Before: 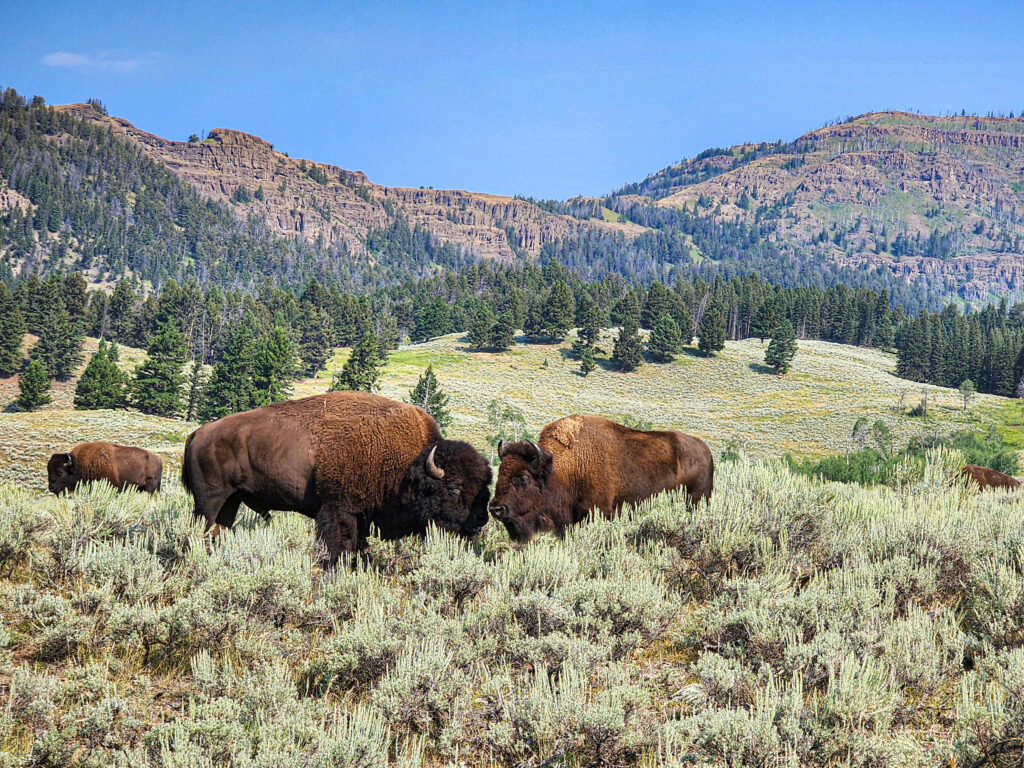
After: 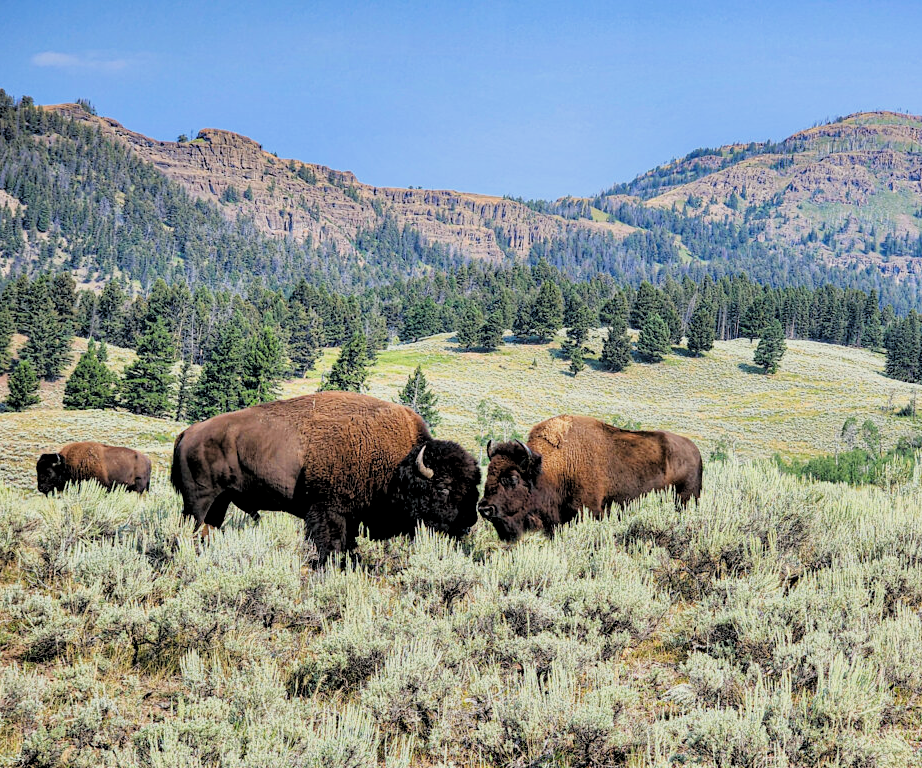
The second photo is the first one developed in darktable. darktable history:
rgb levels: levels [[0.013, 0.434, 0.89], [0, 0.5, 1], [0, 0.5, 1]]
crop and rotate: left 1.088%, right 8.807%
color balance: mode lift, gamma, gain (sRGB), lift [1, 1, 1.022, 1.026]
filmic rgb: black relative exposure -5.83 EV, white relative exposure 3.4 EV, hardness 3.68
